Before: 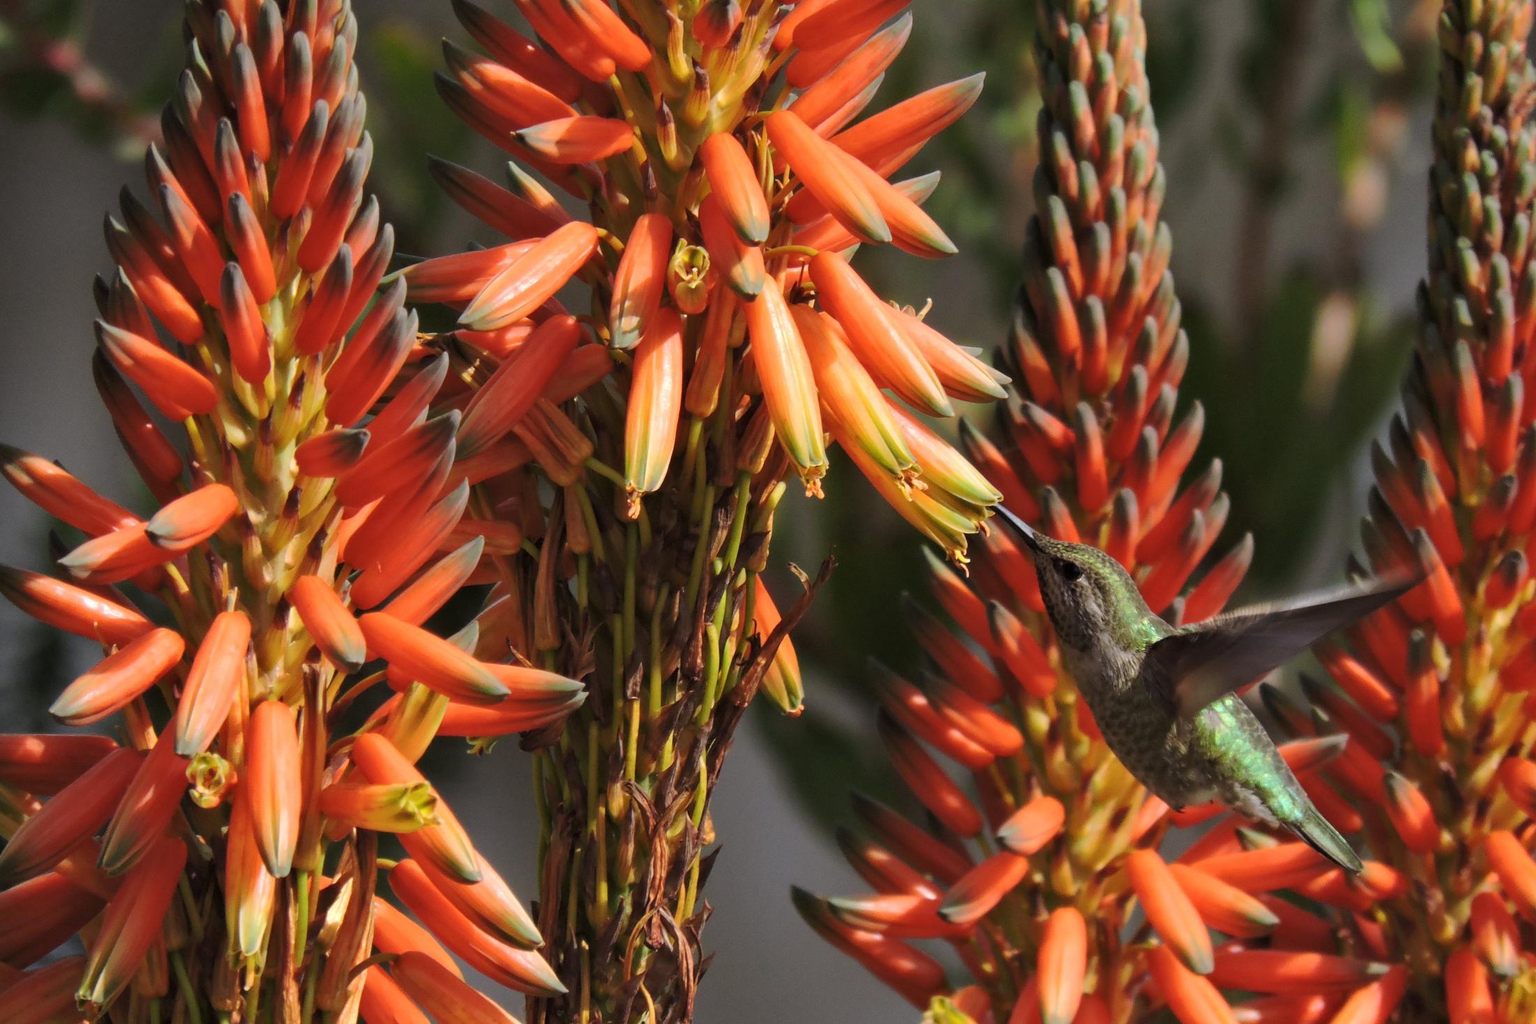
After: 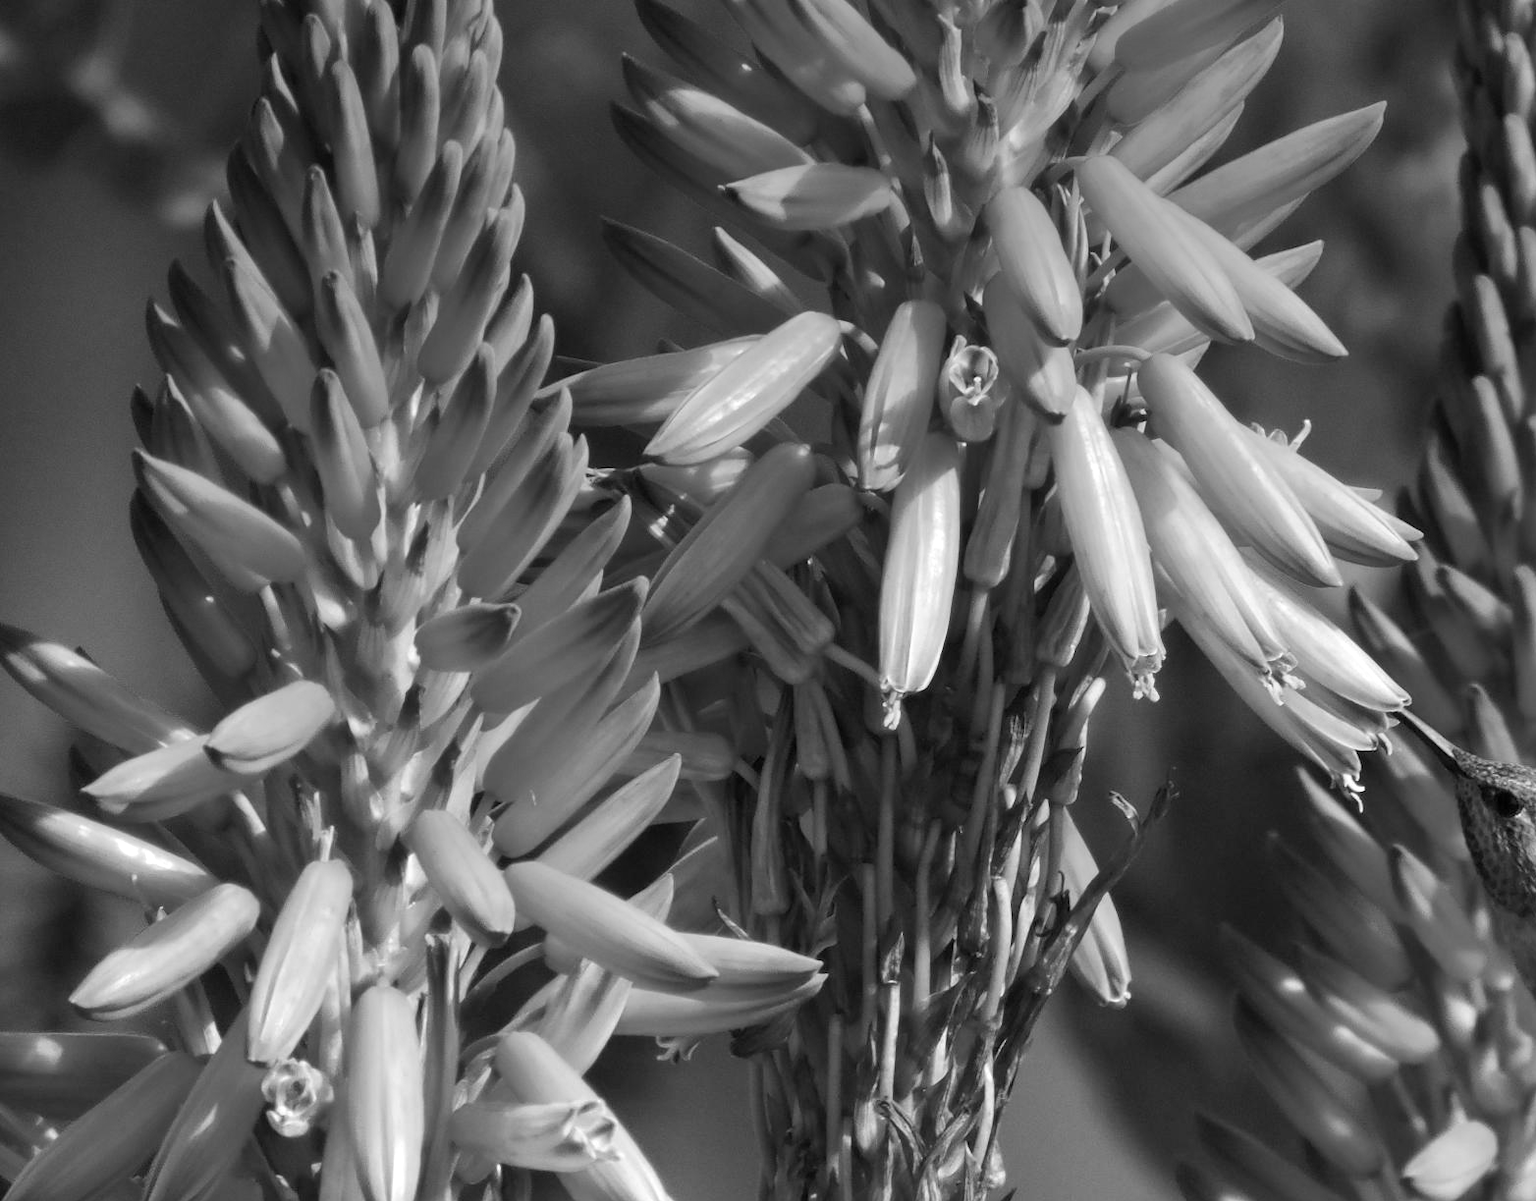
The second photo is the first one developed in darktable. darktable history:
graduated density: on, module defaults
exposure: exposure 0.515 EV, compensate highlight preservation false
crop: right 28.885%, bottom 16.626%
monochrome: on, module defaults
